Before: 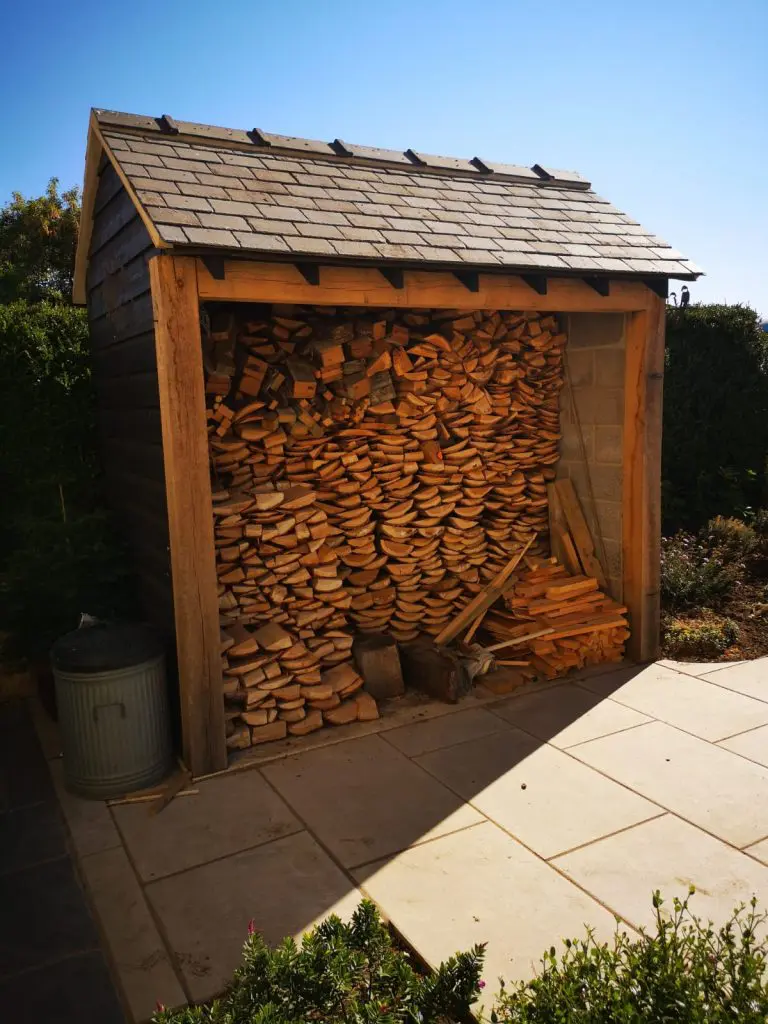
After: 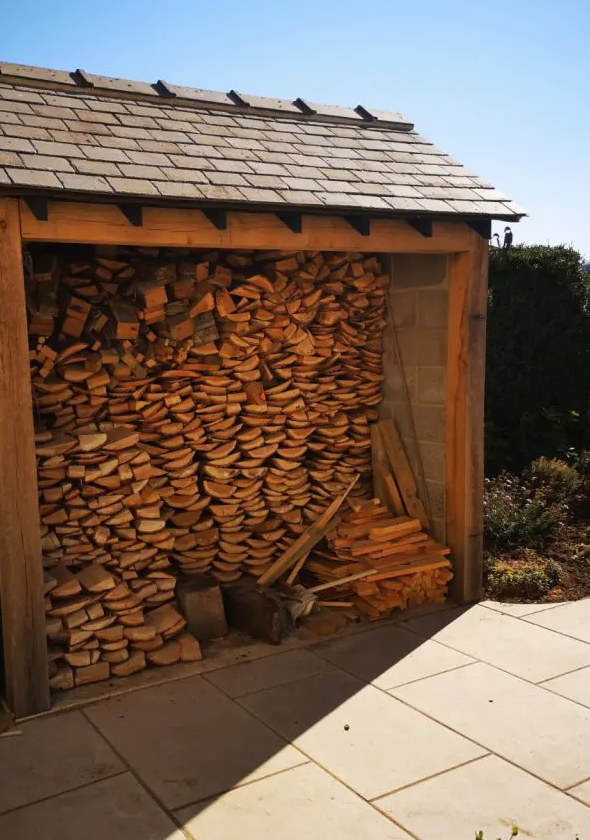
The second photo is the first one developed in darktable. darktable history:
crop: left 23.095%, top 5.827%, bottom 11.854%
contrast brightness saturation: contrast 0.01, saturation -0.05
